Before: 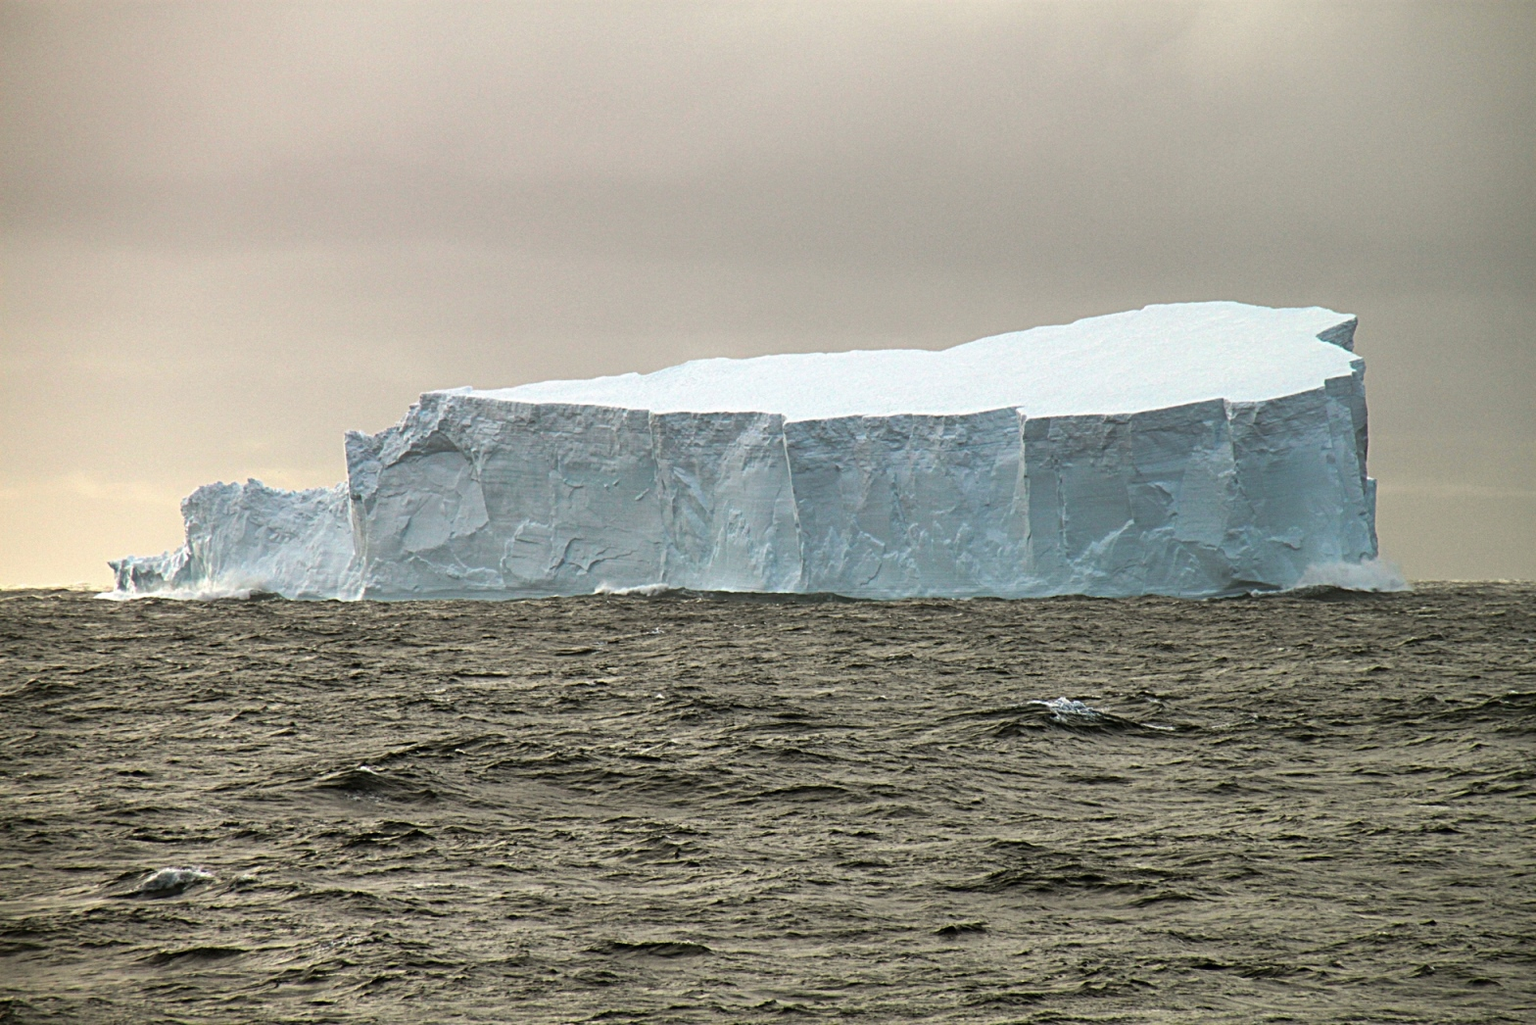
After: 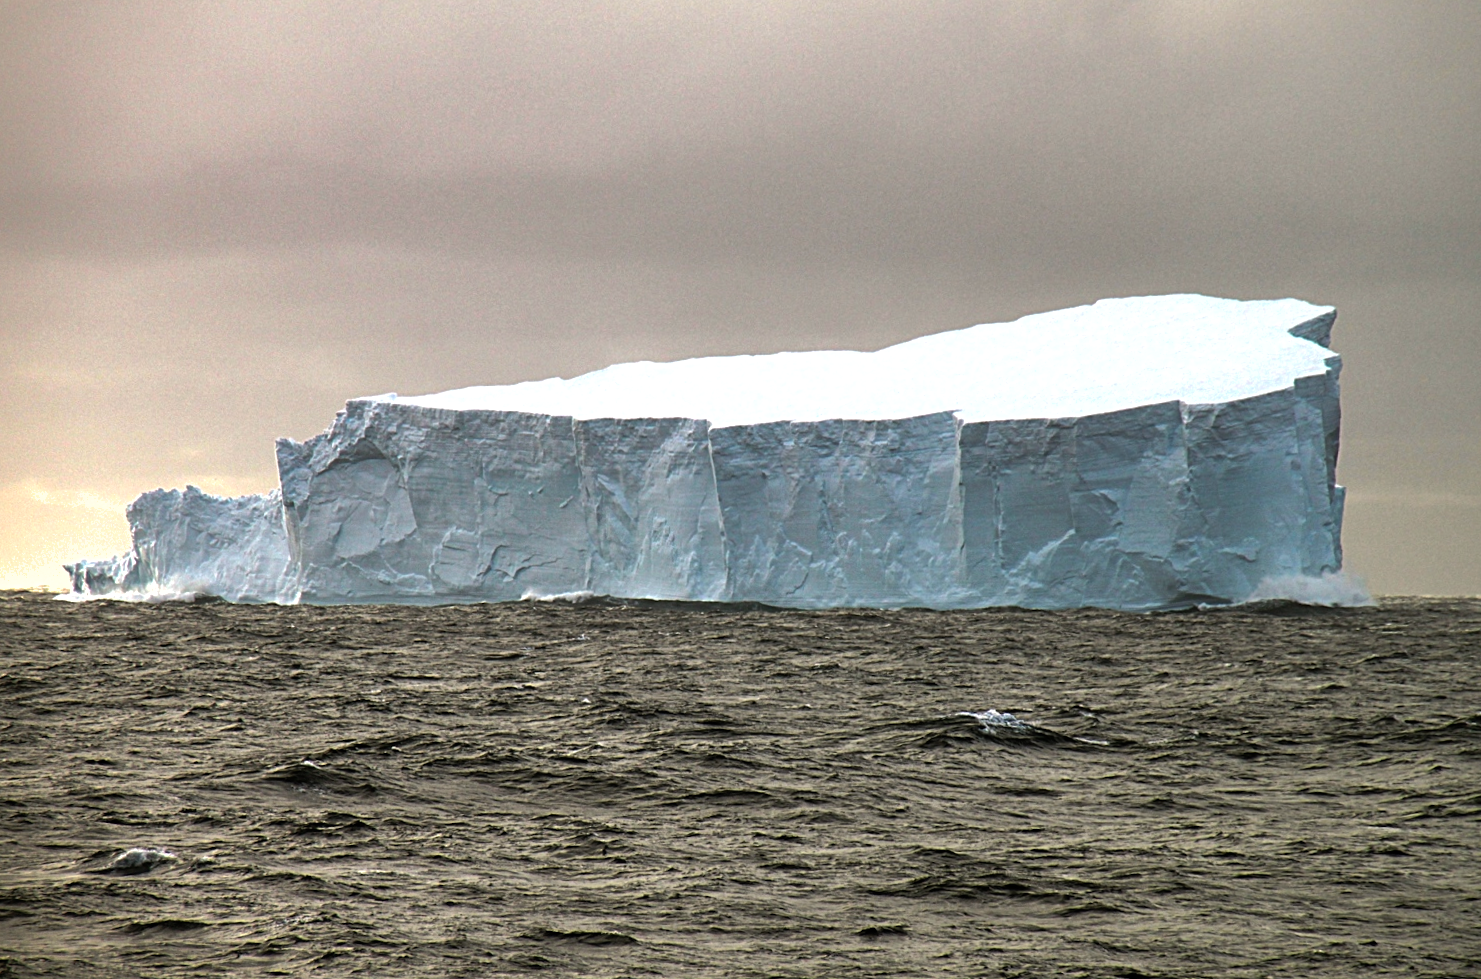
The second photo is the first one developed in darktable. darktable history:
shadows and highlights: on, module defaults
white balance: red 1.009, blue 1.027
color balance rgb: shadows lift › luminance -10%, power › luminance -9%, linear chroma grading › global chroma 10%, global vibrance 10%, contrast 15%, saturation formula JzAzBz (2021)
rotate and perspective: rotation 0.062°, lens shift (vertical) 0.115, lens shift (horizontal) -0.133, crop left 0.047, crop right 0.94, crop top 0.061, crop bottom 0.94
